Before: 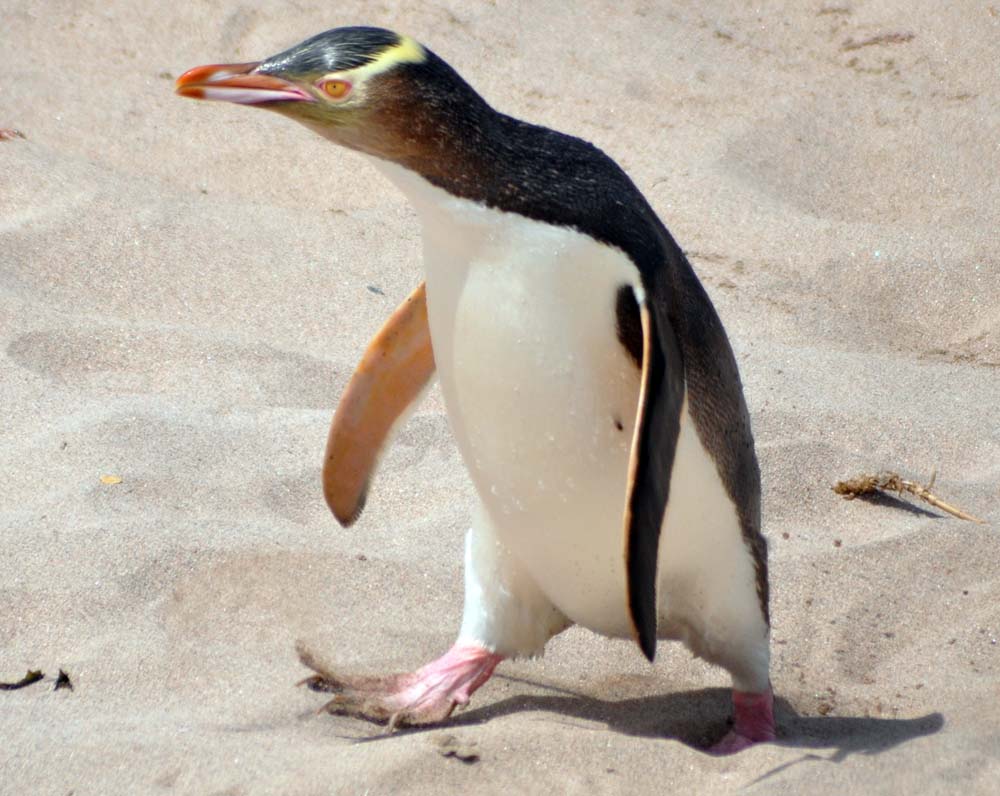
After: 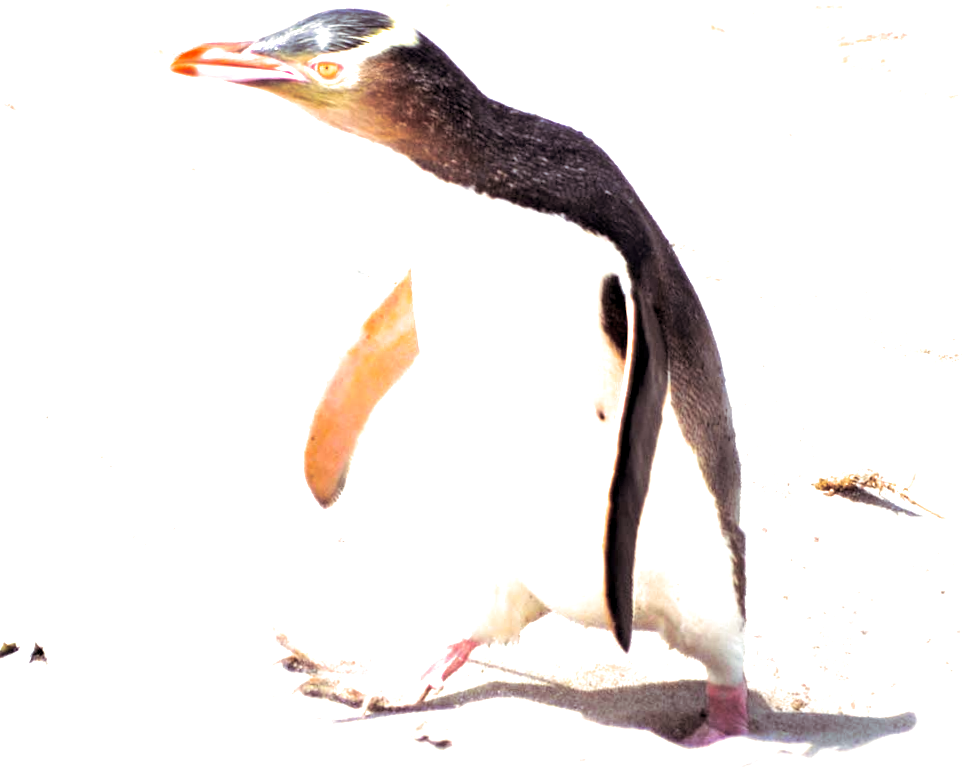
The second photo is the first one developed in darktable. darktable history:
exposure: black level correction 0.001, exposure 2 EV, compensate highlight preservation false
graduated density: density 0.38 EV, hardness 21%, rotation -6.11°, saturation 32%
split-toning: shadows › saturation 0.24, highlights › hue 54°, highlights › saturation 0.24
crop and rotate: angle -1.69°
